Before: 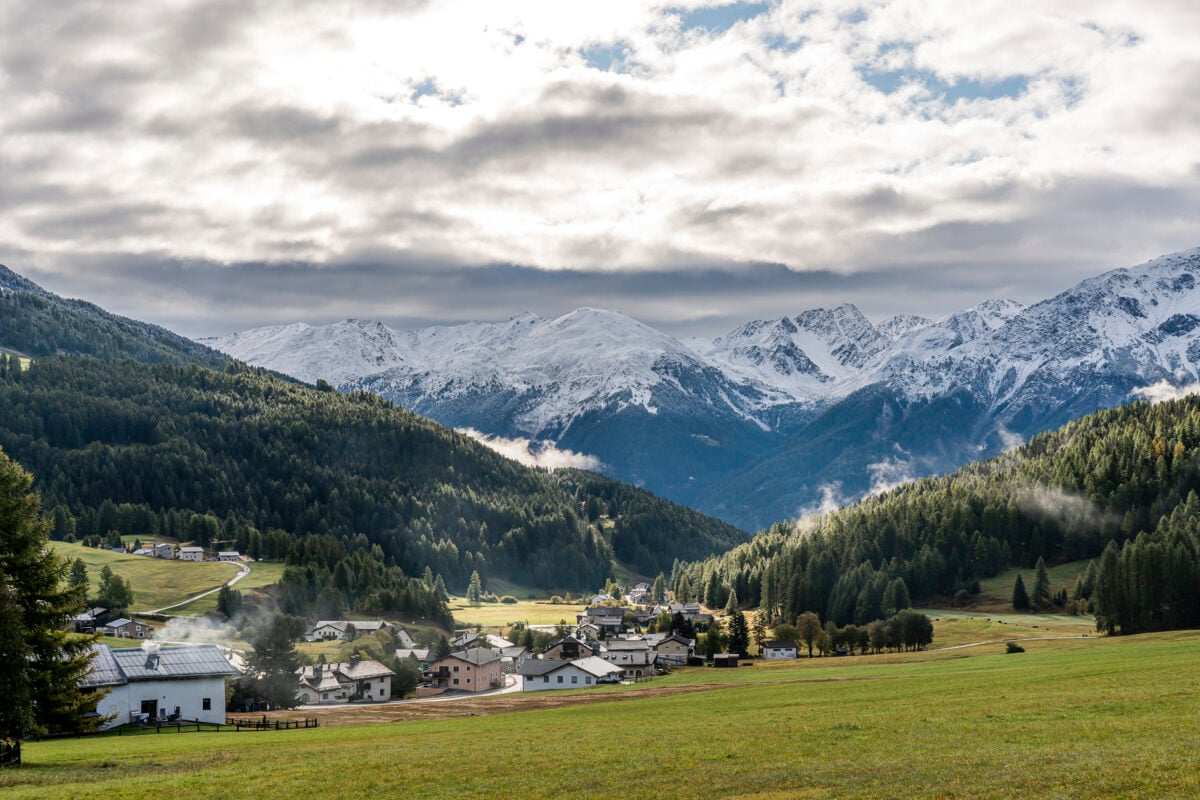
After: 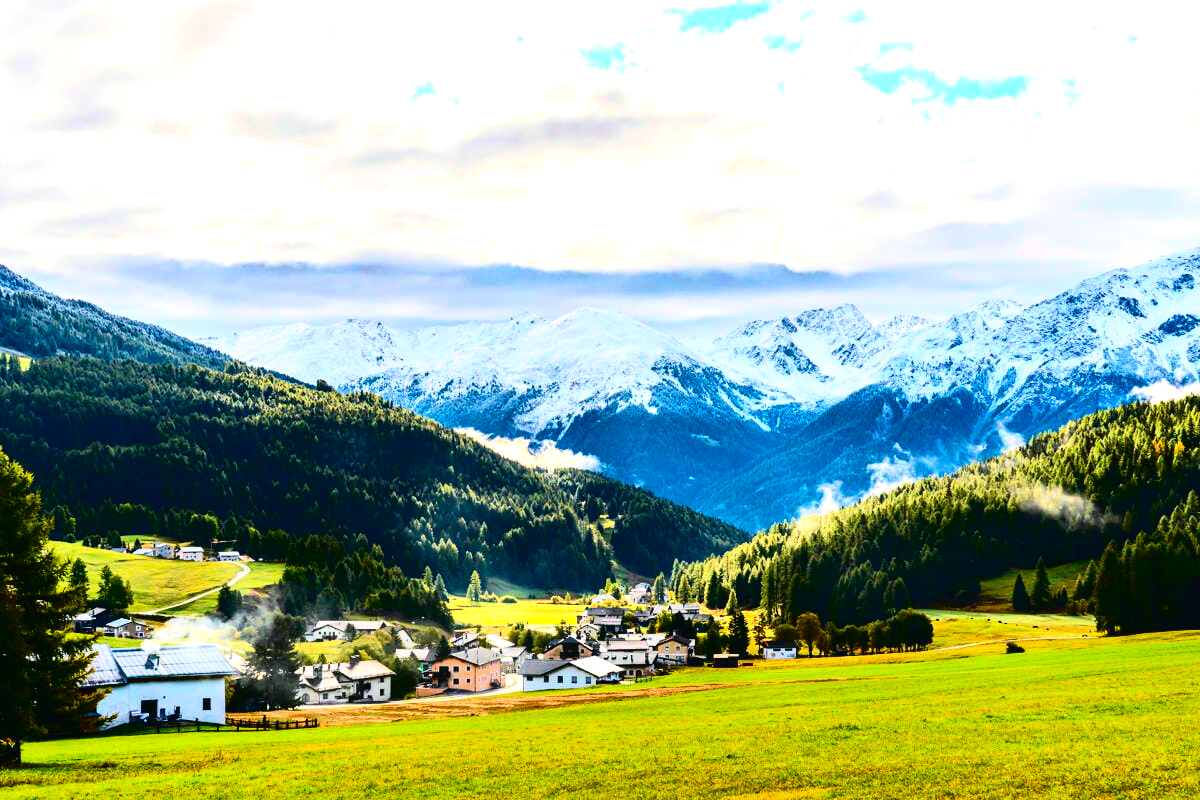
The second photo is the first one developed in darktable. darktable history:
color balance rgb: perceptual saturation grading › global saturation 30%, global vibrance 20%
tone curve: curves: ch0 [(0, 0.021) (0.148, 0.076) (0.232, 0.191) (0.398, 0.423) (0.572, 0.672) (0.705, 0.812) (0.877, 0.931) (0.99, 0.987)]; ch1 [(0, 0) (0.377, 0.325) (0.493, 0.486) (0.508, 0.502) (0.515, 0.514) (0.554, 0.586) (0.623, 0.658) (0.701, 0.704) (0.778, 0.751) (1, 1)]; ch2 [(0, 0) (0.431, 0.398) (0.485, 0.486) (0.495, 0.498) (0.511, 0.507) (0.58, 0.66) (0.679, 0.757) (0.749, 0.829) (1, 0.991)], color space Lab, independent channels
contrast brightness saturation: contrast 0.2, brightness -0.11, saturation 0.1
exposure: exposure 0.935 EV, compensate highlight preservation false
